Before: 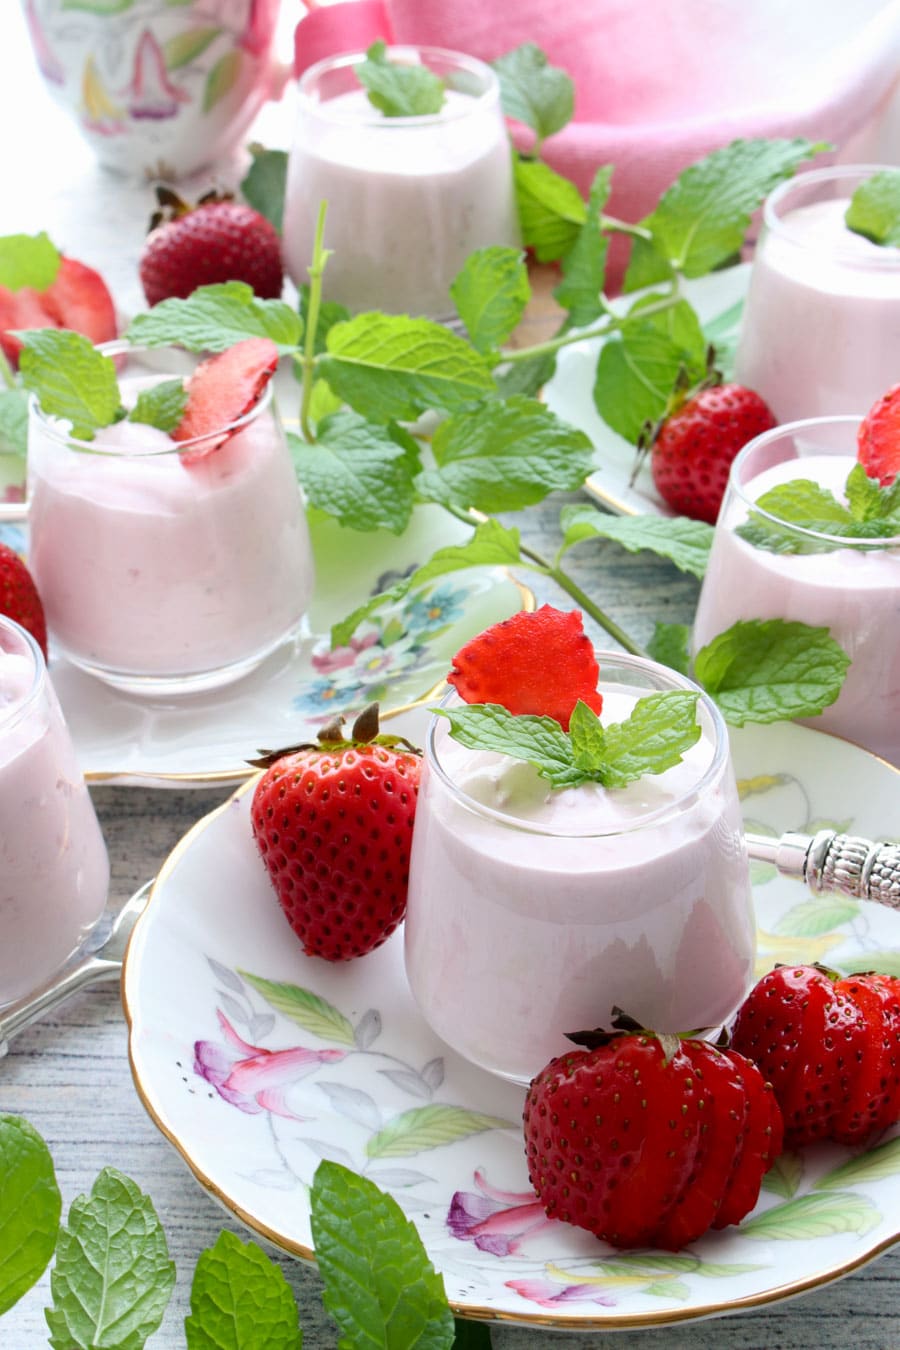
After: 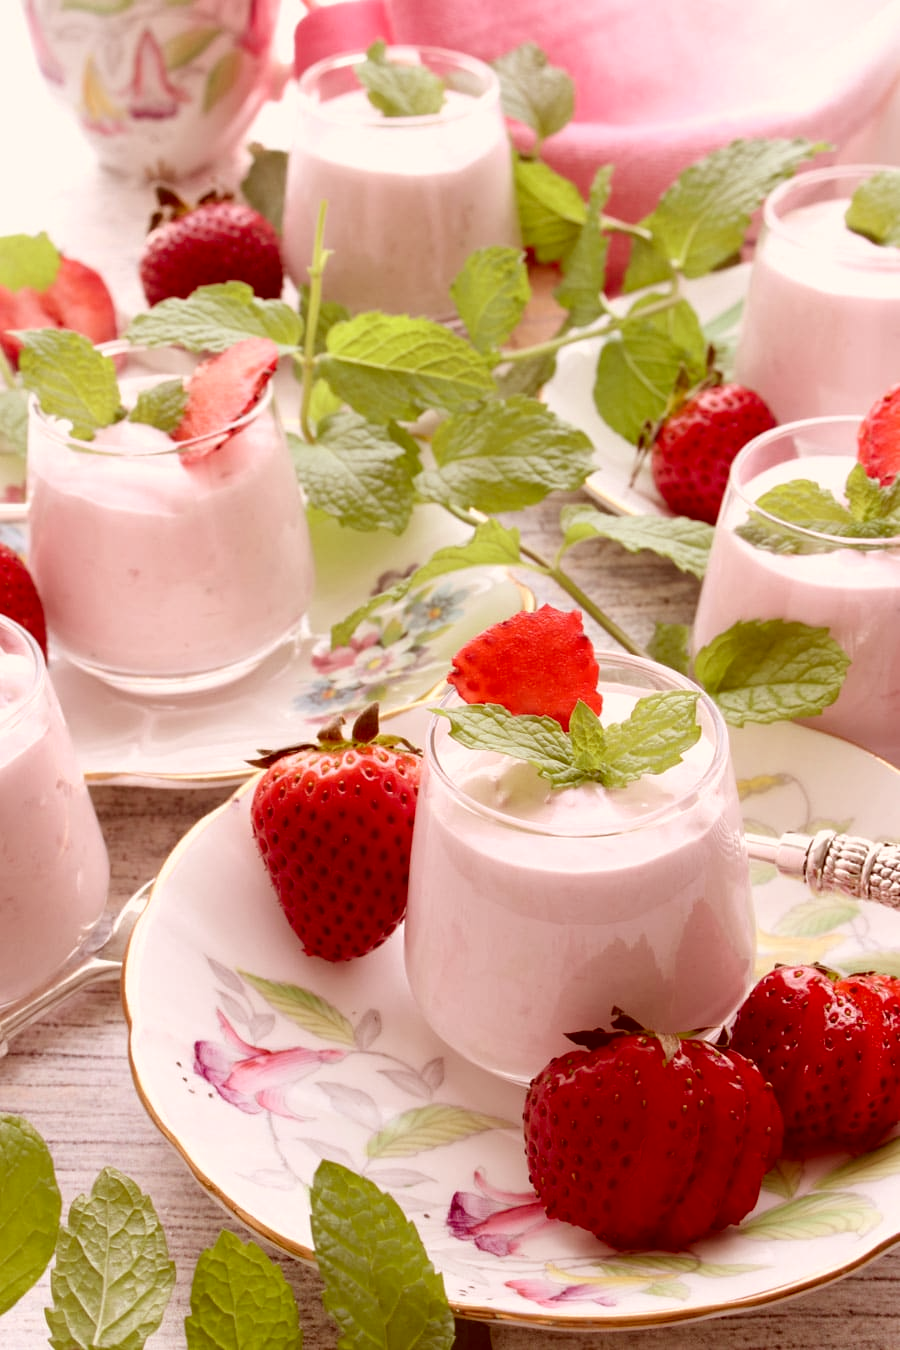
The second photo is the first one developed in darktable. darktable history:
color correction: highlights a* 9.37, highlights b* 8.81, shadows a* 39.58, shadows b* 39.3, saturation 0.77
